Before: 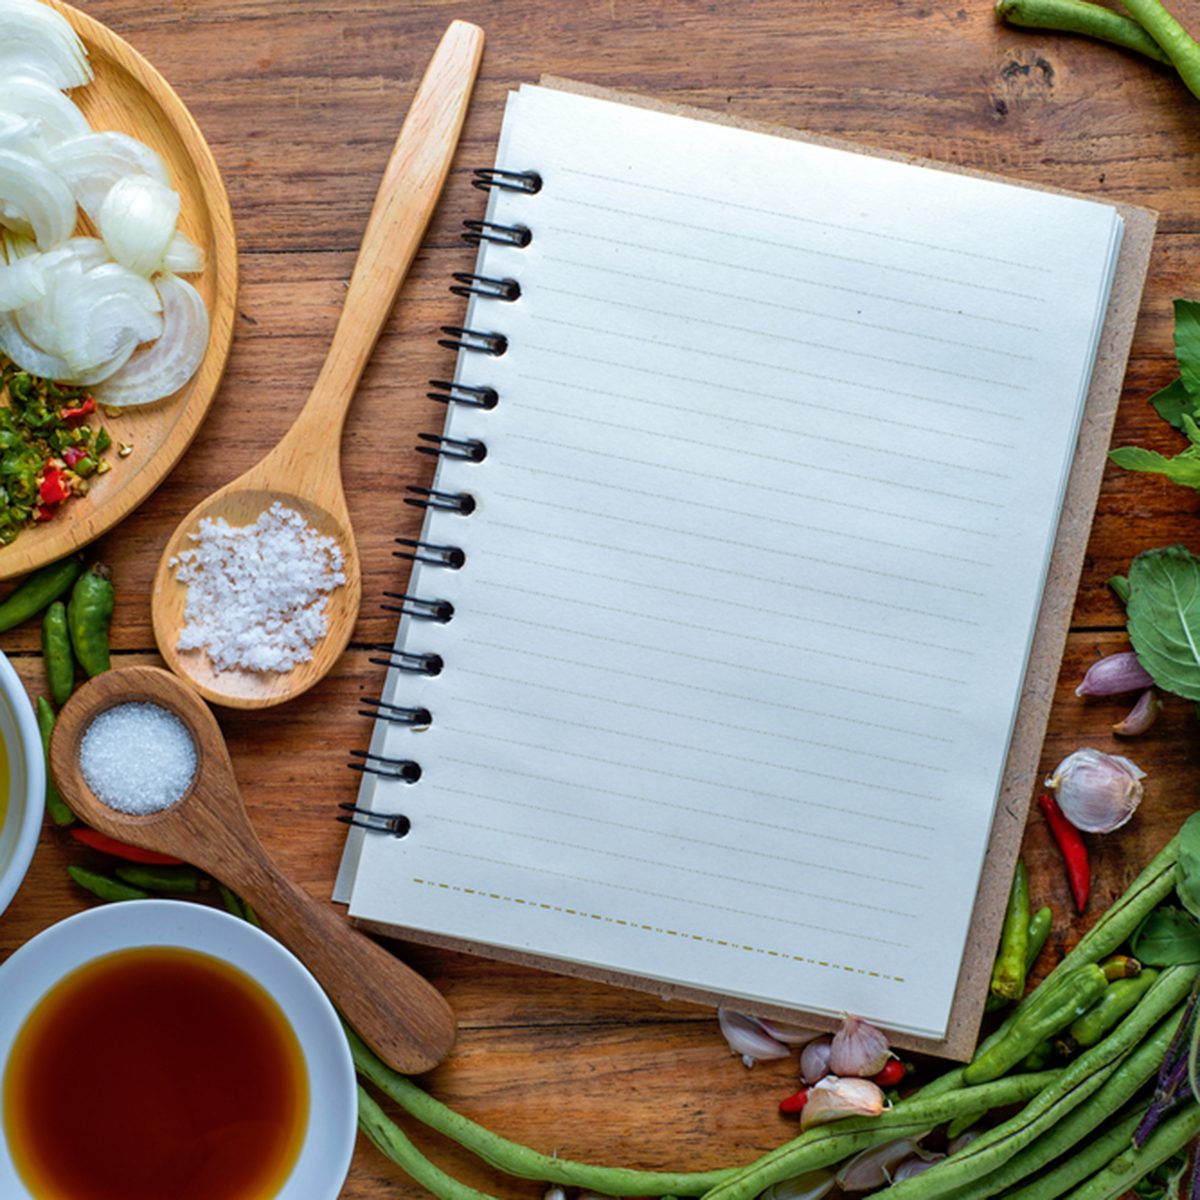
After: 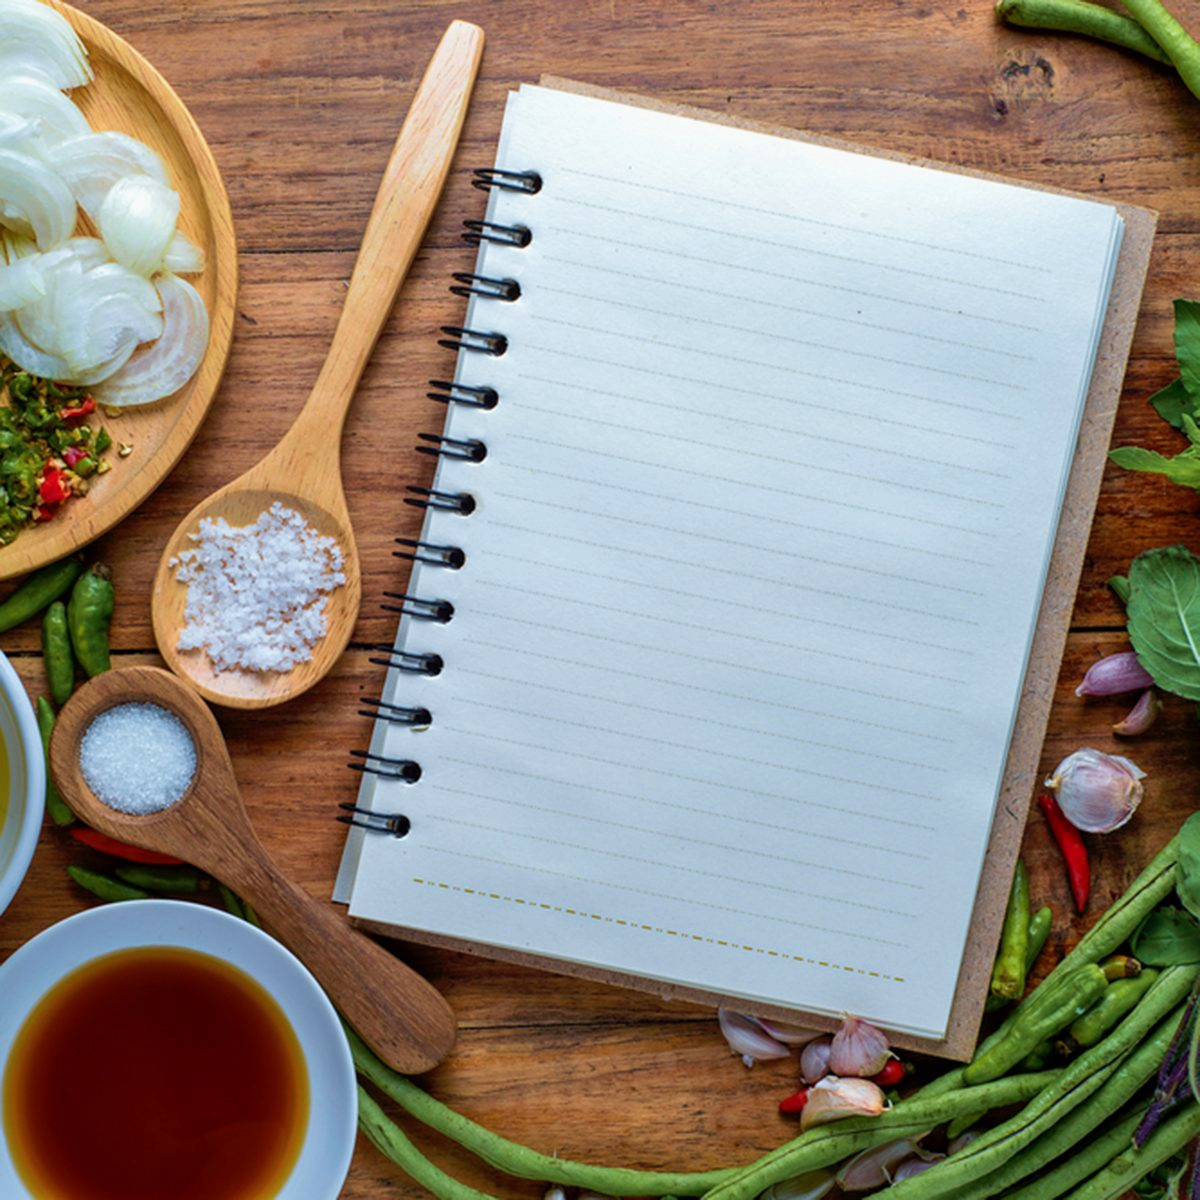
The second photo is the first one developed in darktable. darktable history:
color zones: curves: ch1 [(0, 0.831) (0.08, 0.771) (0.157, 0.268) (0.241, 0.207) (0.562, -0.005) (0.714, -0.013) (0.876, 0.01) (1, 0.831)], mix -94.96%
exposure: exposure -0.072 EV, compensate highlight preservation false
velvia: on, module defaults
